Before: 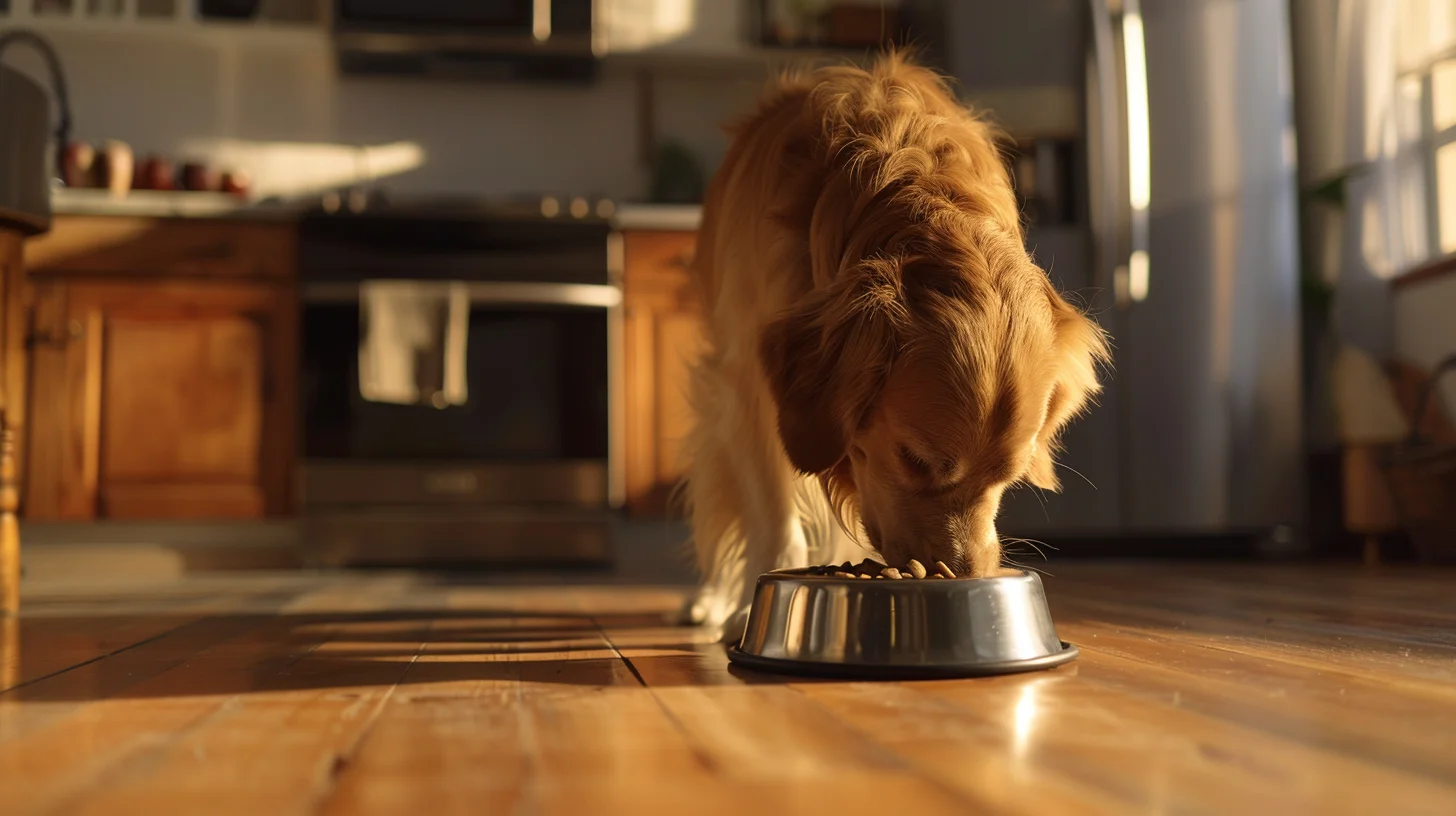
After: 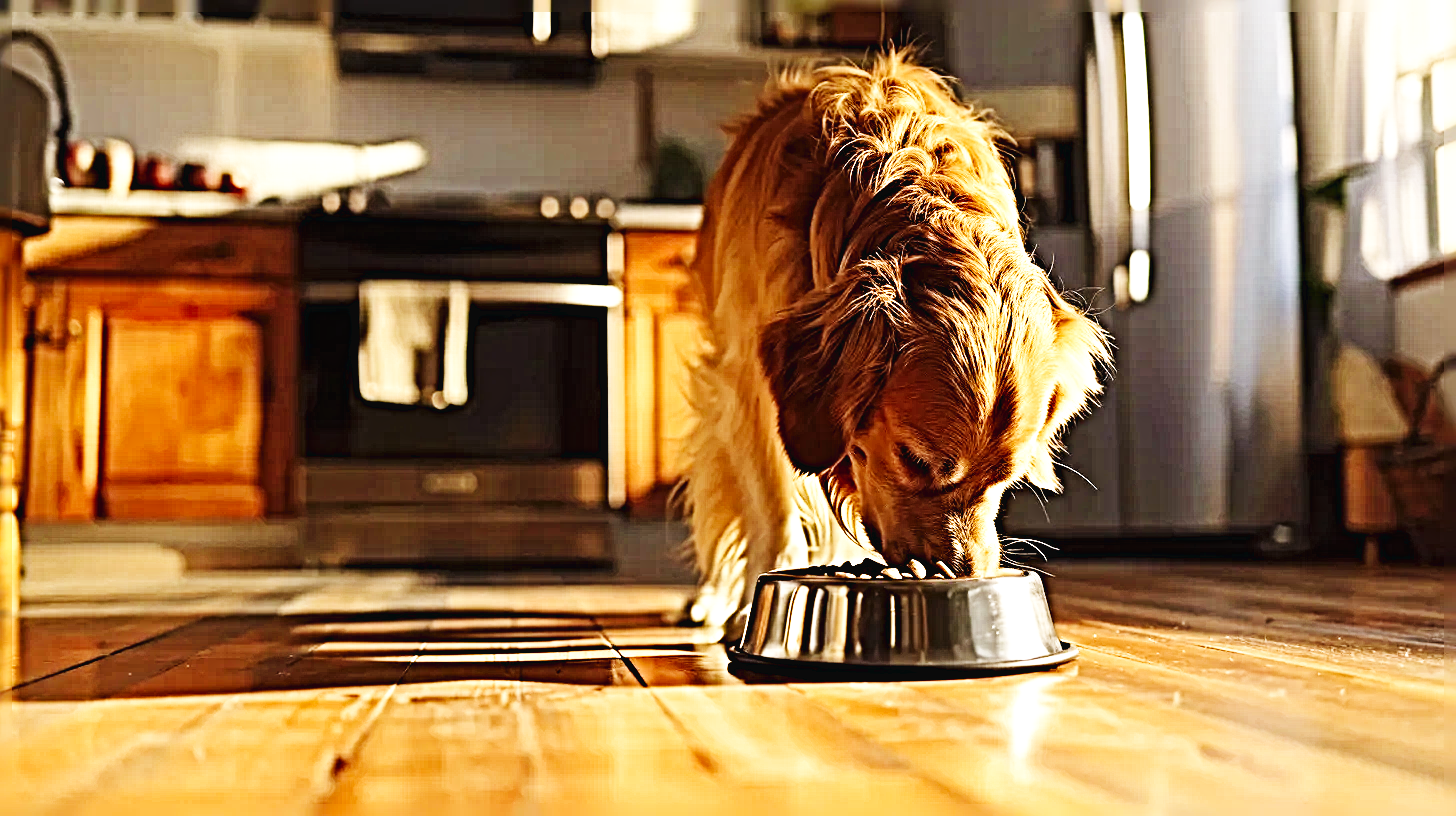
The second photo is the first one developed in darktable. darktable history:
white balance: red 0.98, blue 1.034
exposure: exposure 0.3 EV, compensate highlight preservation false
sharpen: radius 6.3, amount 1.8, threshold 0
base curve: curves: ch0 [(0, 0.003) (0.001, 0.002) (0.006, 0.004) (0.02, 0.022) (0.048, 0.086) (0.094, 0.234) (0.162, 0.431) (0.258, 0.629) (0.385, 0.8) (0.548, 0.918) (0.751, 0.988) (1, 1)], preserve colors none
